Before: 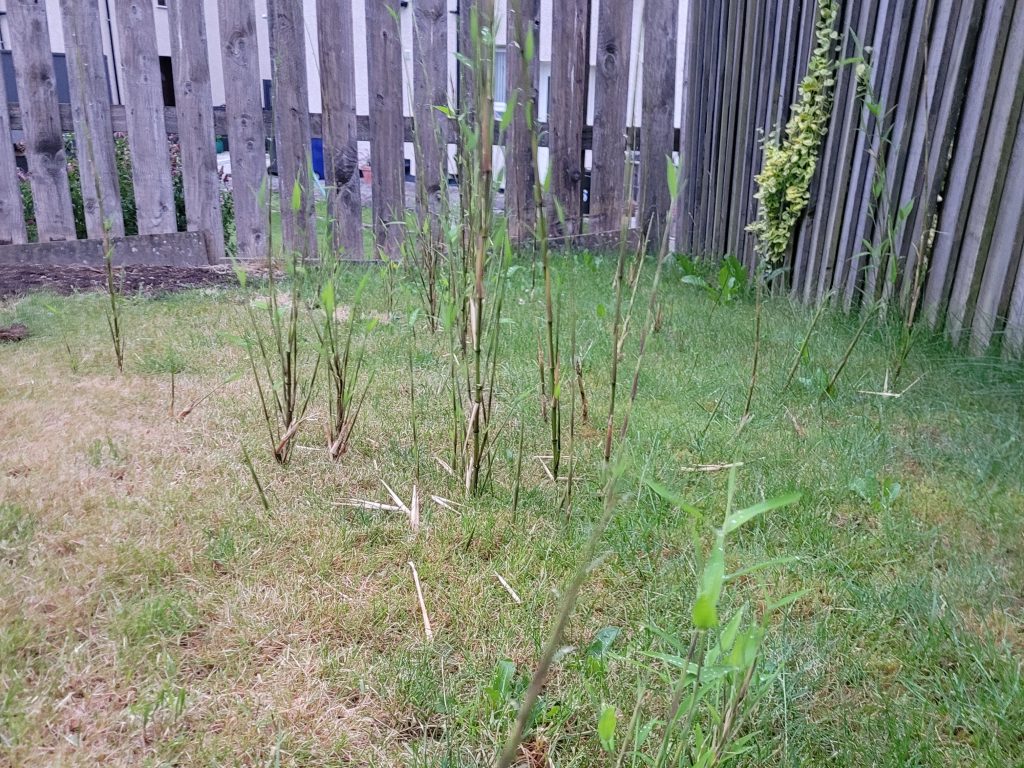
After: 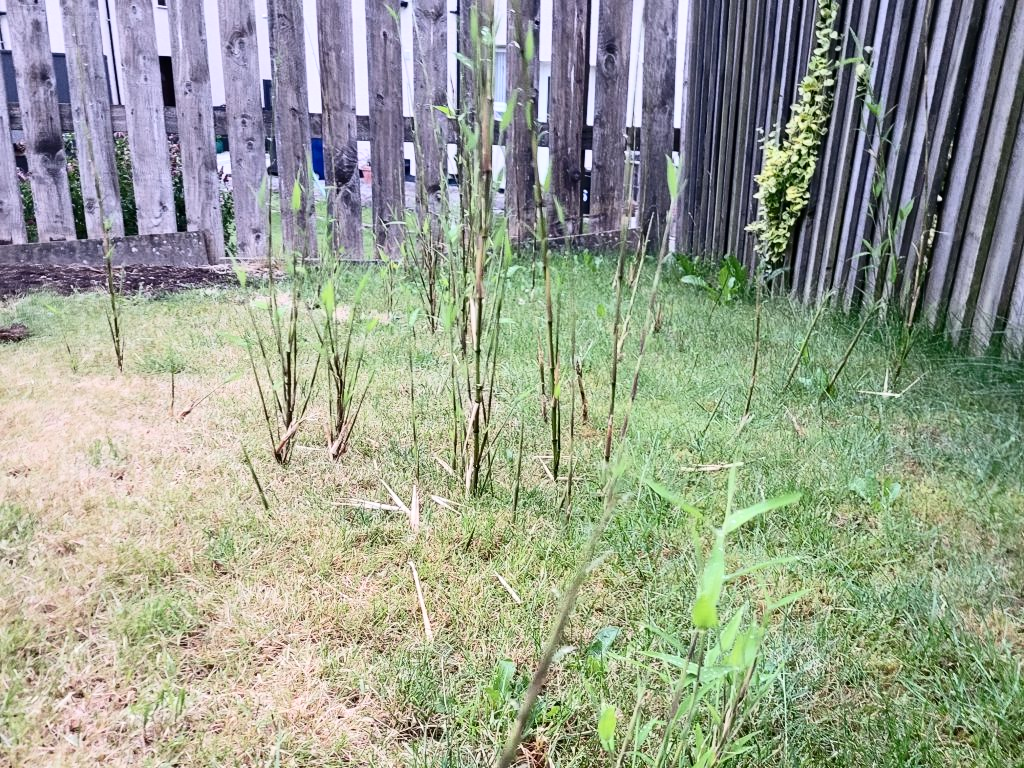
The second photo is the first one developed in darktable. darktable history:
contrast brightness saturation: contrast 0.39, brightness 0.1
